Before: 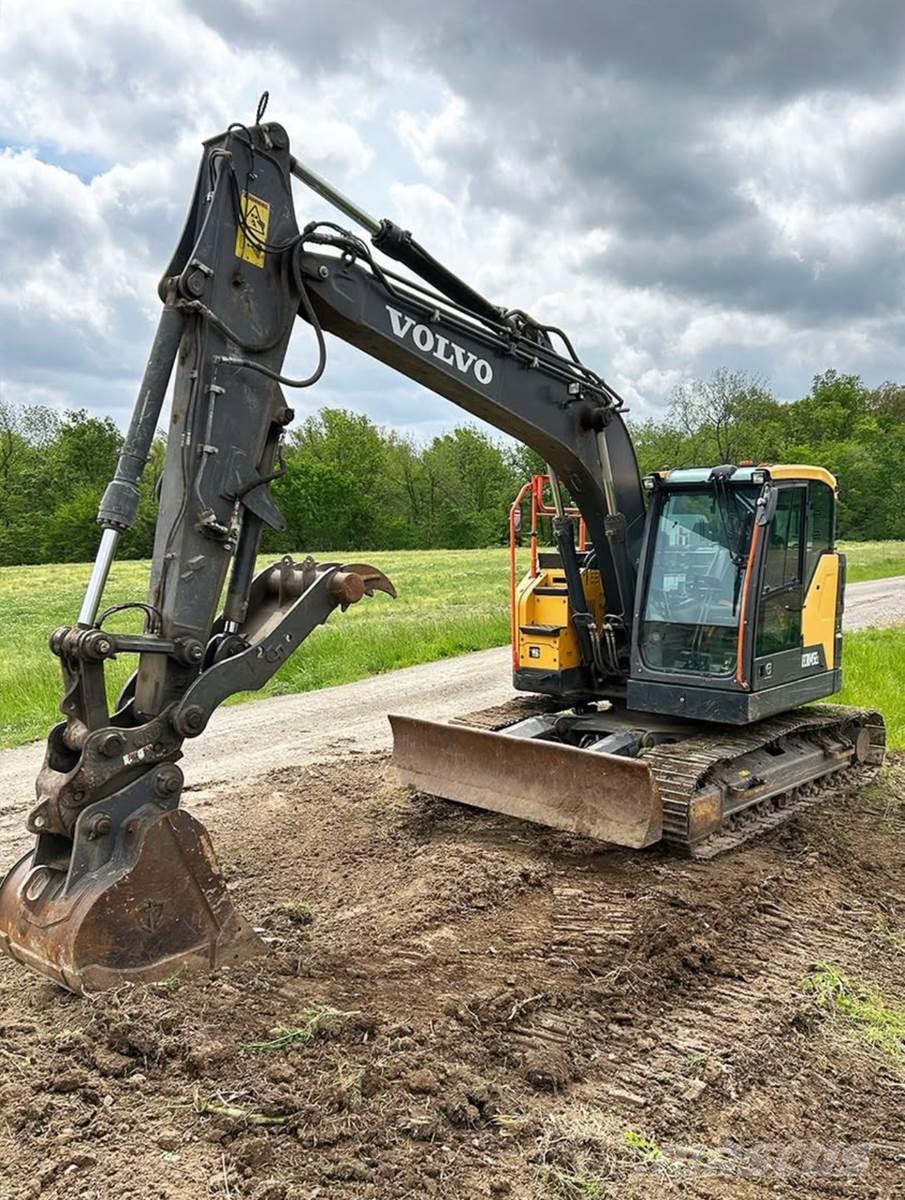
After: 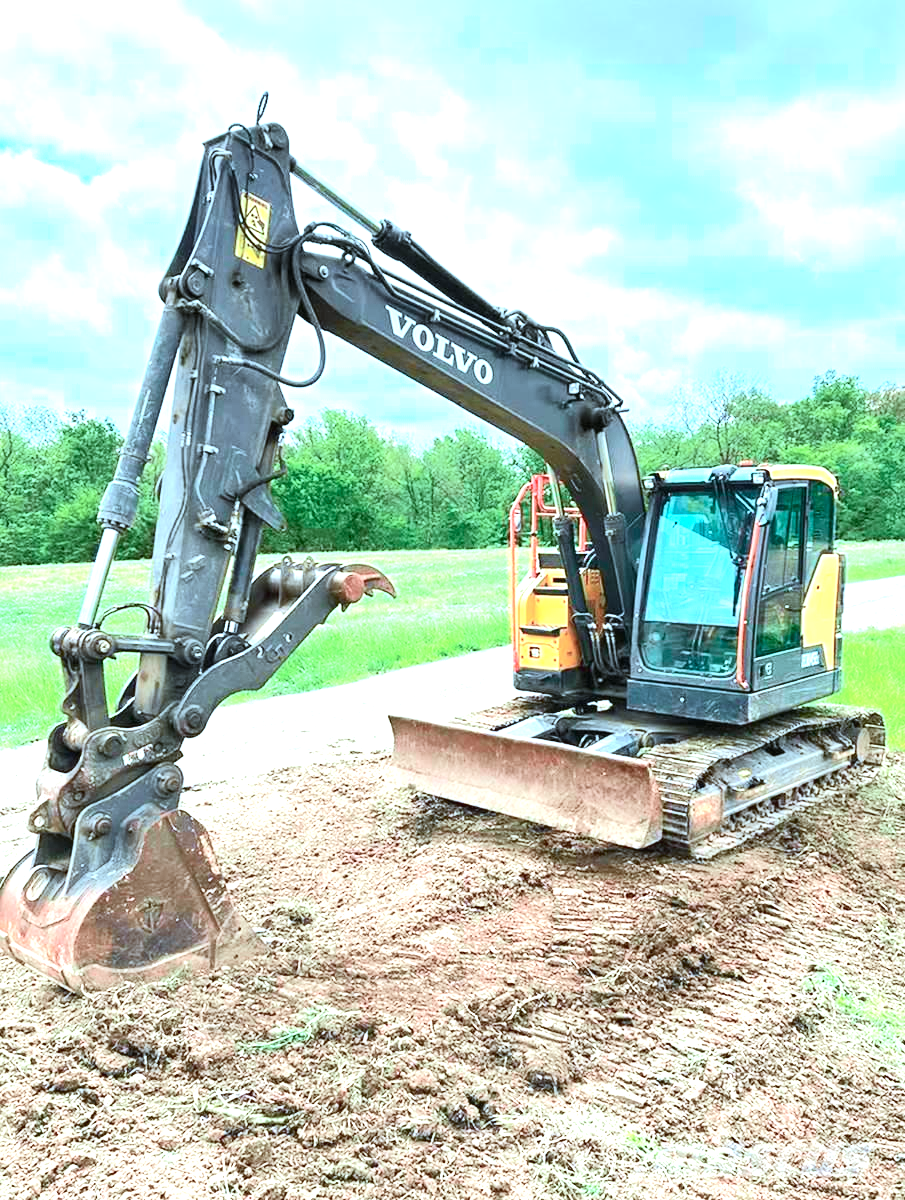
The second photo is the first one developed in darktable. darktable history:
exposure: black level correction 0, exposure 1.741 EV, compensate exposure bias true, compensate highlight preservation false
color correction: highlights a* -9.73, highlights b* -21.22
tone curve: curves: ch0 [(0, 0.013) (0.104, 0.103) (0.258, 0.267) (0.448, 0.487) (0.709, 0.794) (0.895, 0.915) (0.994, 0.971)]; ch1 [(0, 0) (0.335, 0.298) (0.446, 0.413) (0.488, 0.484) (0.515, 0.508) (0.584, 0.623) (0.635, 0.661) (1, 1)]; ch2 [(0, 0) (0.314, 0.306) (0.436, 0.447) (0.502, 0.503) (0.538, 0.541) (0.568, 0.603) (0.641, 0.635) (0.717, 0.701) (1, 1)], color space Lab, independent channels, preserve colors none
